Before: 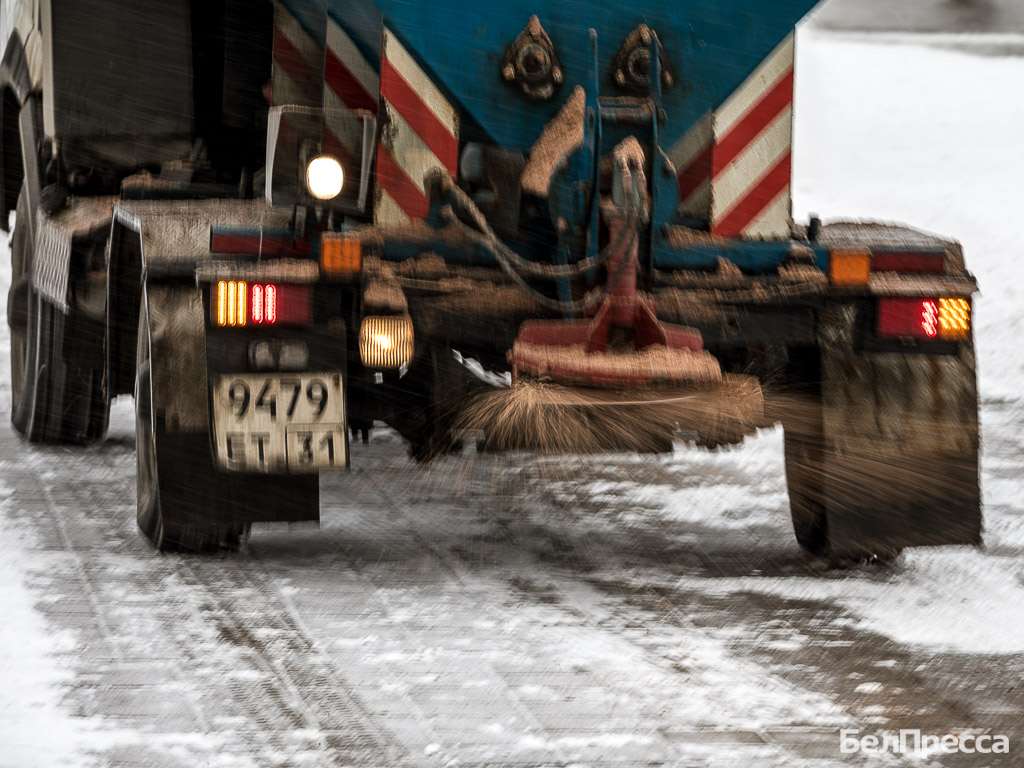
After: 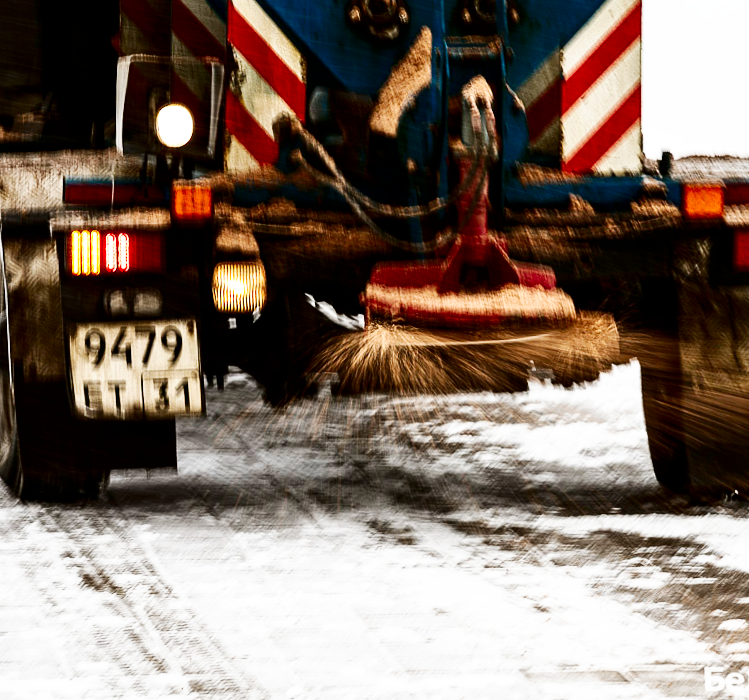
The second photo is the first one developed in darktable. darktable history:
base curve: curves: ch0 [(0, 0) (0.007, 0.004) (0.027, 0.03) (0.046, 0.07) (0.207, 0.54) (0.442, 0.872) (0.673, 0.972) (1, 1)], preserve colors none
contrast brightness saturation: contrast 0.13, brightness -0.24, saturation 0.14
crop and rotate: left 13.15%, top 5.251%, right 12.609%
rotate and perspective: rotation -1.32°, lens shift (horizontal) -0.031, crop left 0.015, crop right 0.985, crop top 0.047, crop bottom 0.982
exposure: compensate highlight preservation false
